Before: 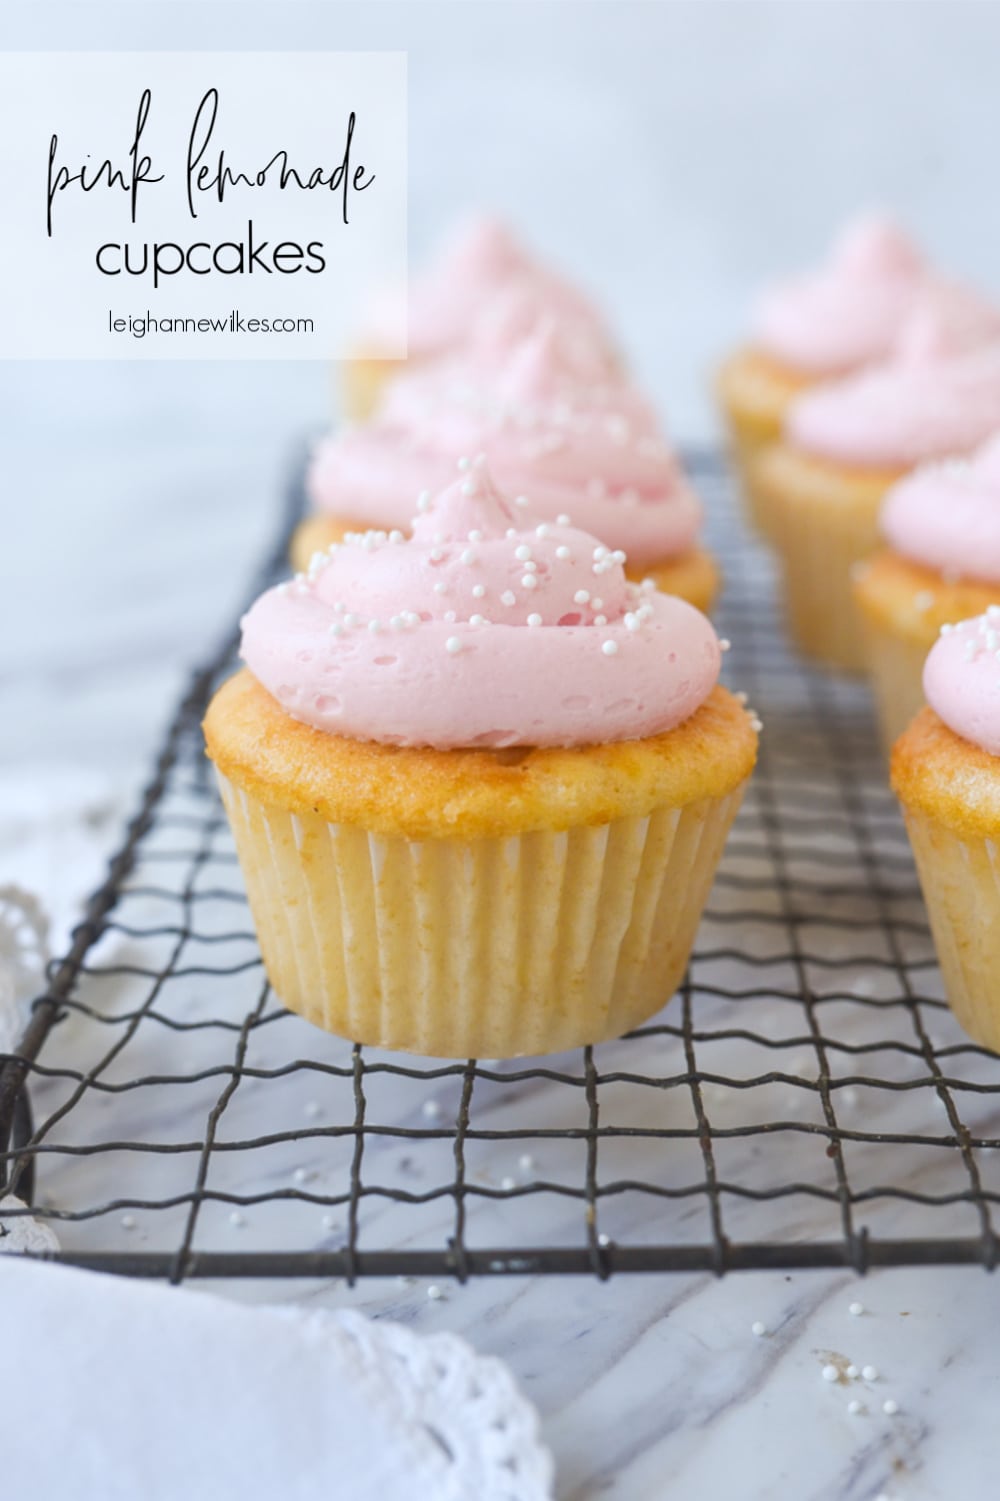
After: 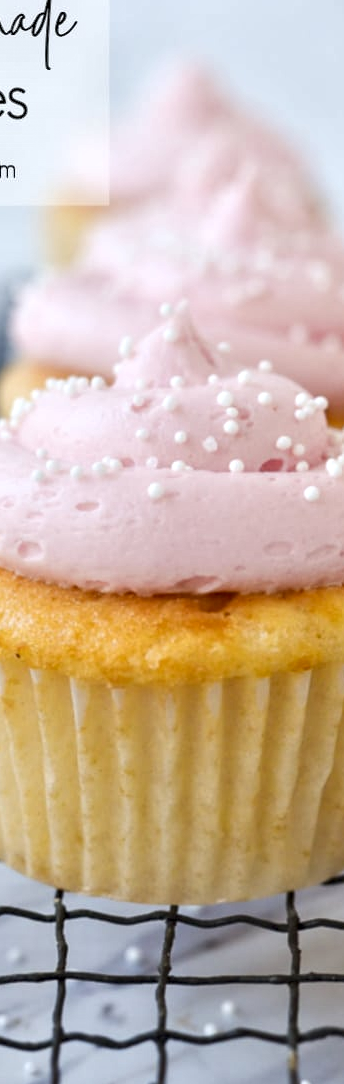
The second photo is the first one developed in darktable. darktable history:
contrast equalizer: octaves 7, y [[0.601, 0.6, 0.598, 0.598, 0.6, 0.601], [0.5 ×6], [0.5 ×6], [0 ×6], [0 ×6]]
crop and rotate: left 29.847%, top 10.312%, right 35.669%, bottom 17.467%
